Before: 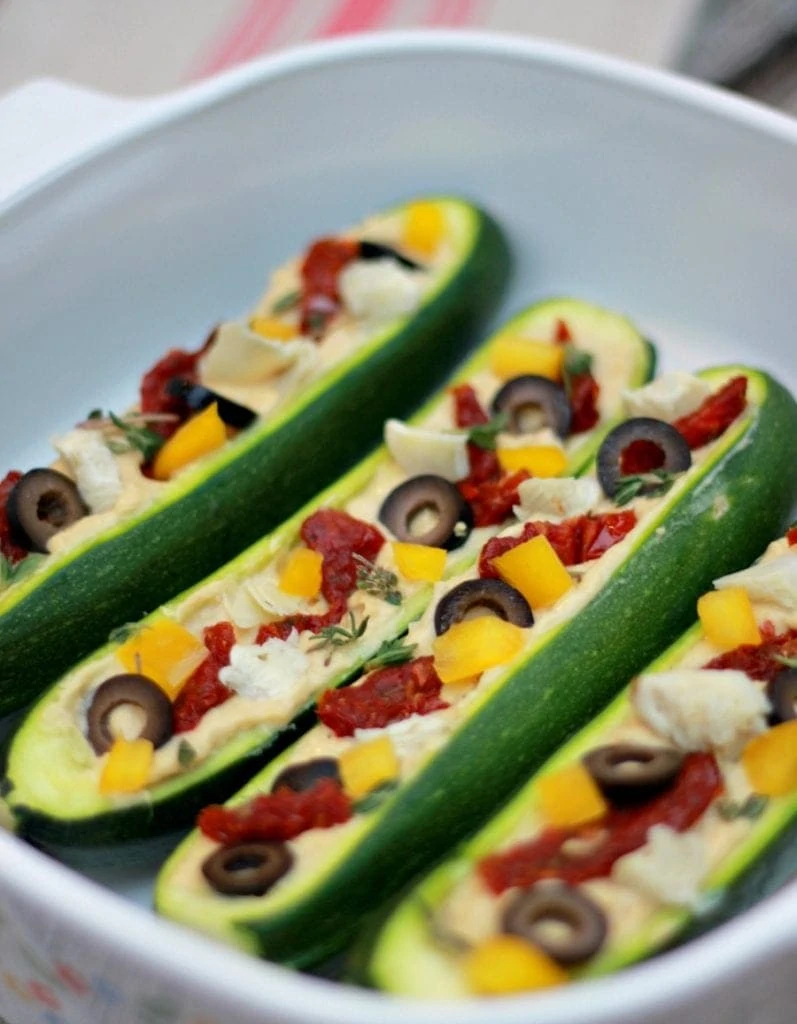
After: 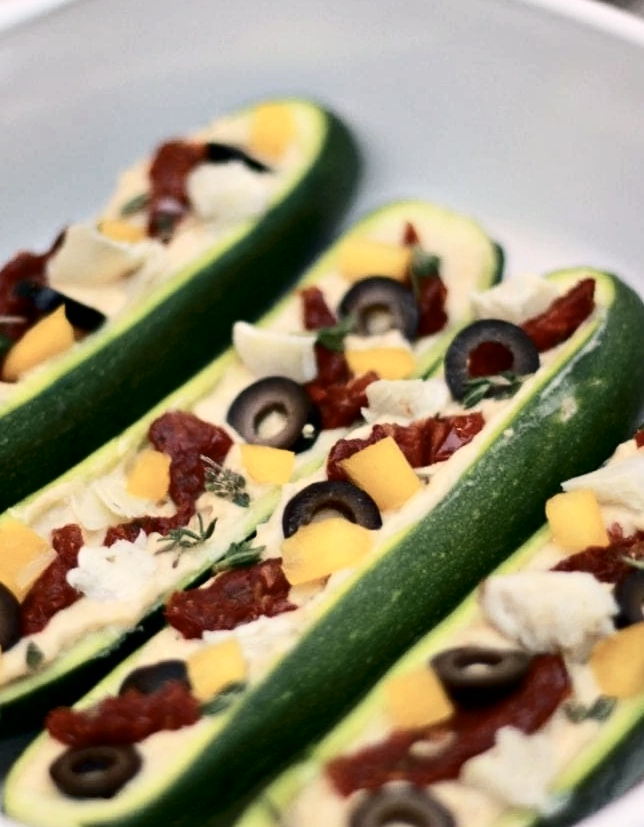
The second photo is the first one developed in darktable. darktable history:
color correction: highlights a* 5.59, highlights b* 5.24, saturation 0.68
crop: left 19.159%, top 9.58%, bottom 9.58%
contrast brightness saturation: contrast 0.28
